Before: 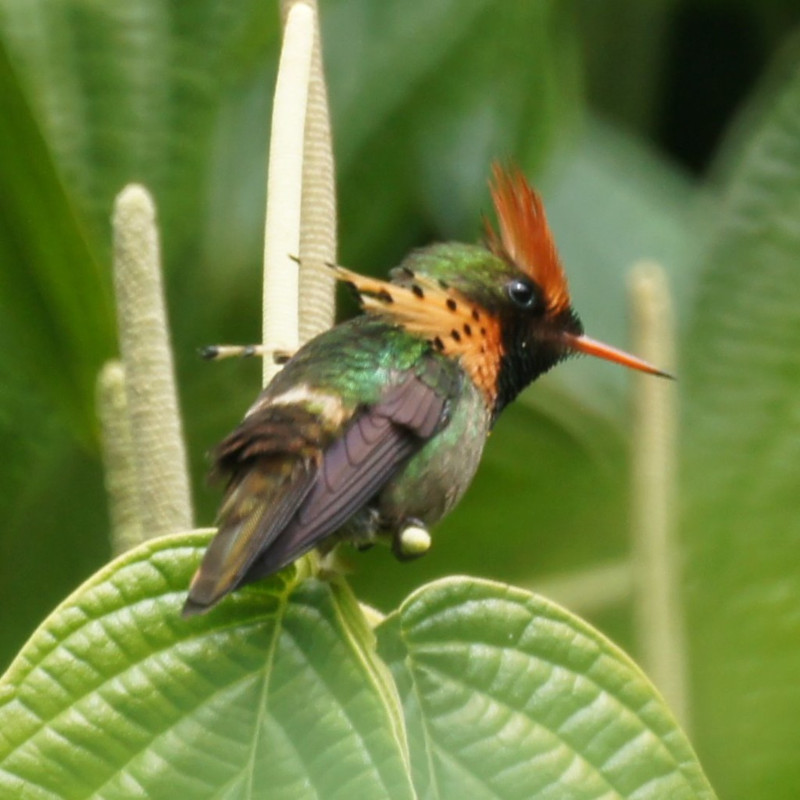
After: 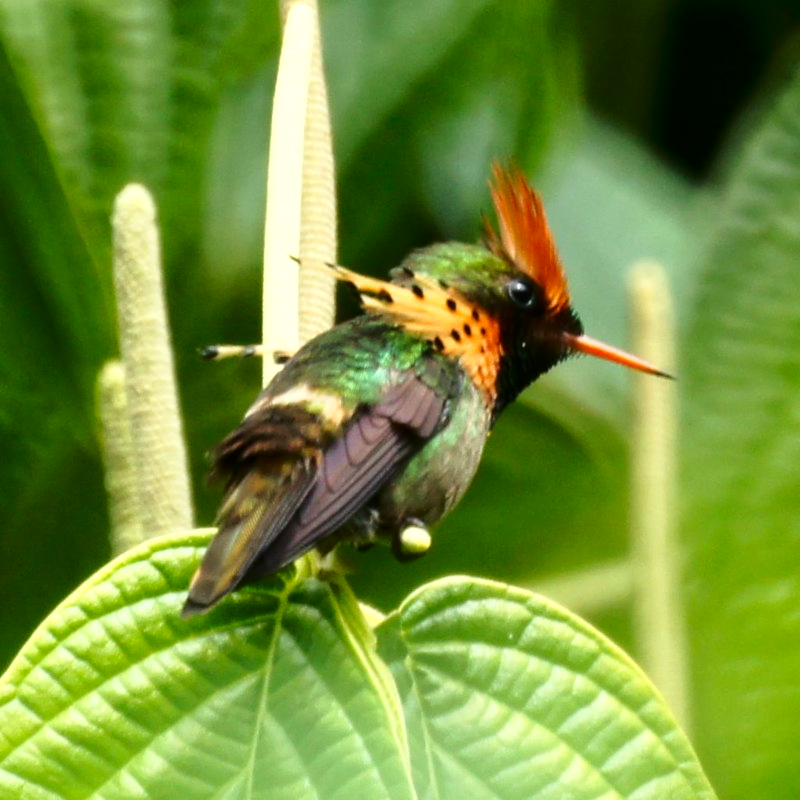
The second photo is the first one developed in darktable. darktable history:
color correction: highlights a* -2.6, highlights b* 2.51
contrast brightness saturation: brightness -0.208, saturation 0.078
base curve: curves: ch0 [(0, 0) (0.028, 0.03) (0.121, 0.232) (0.46, 0.748) (0.859, 0.968) (1, 1)], preserve colors average RGB
